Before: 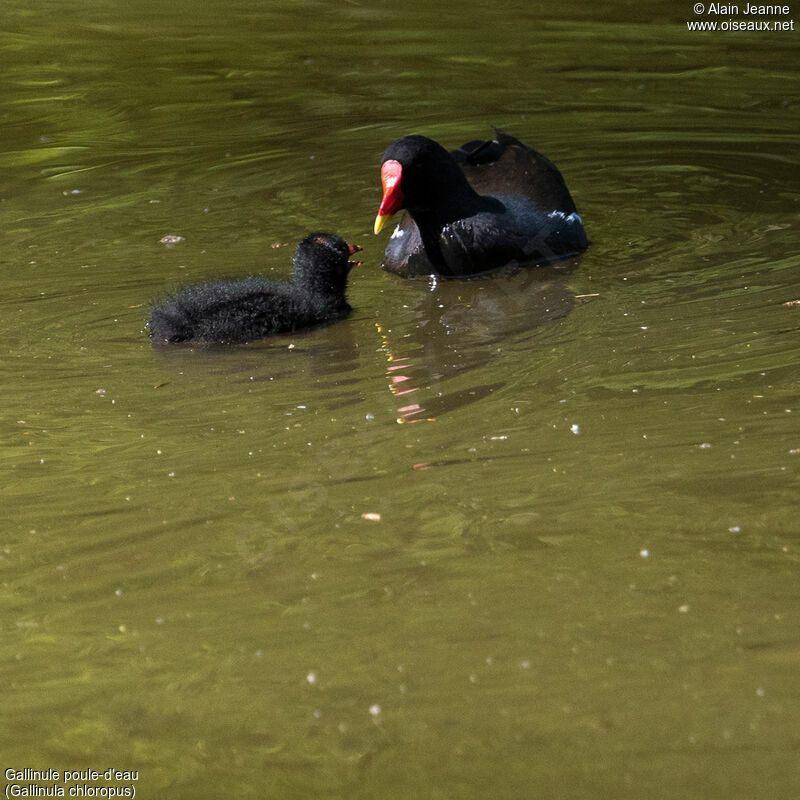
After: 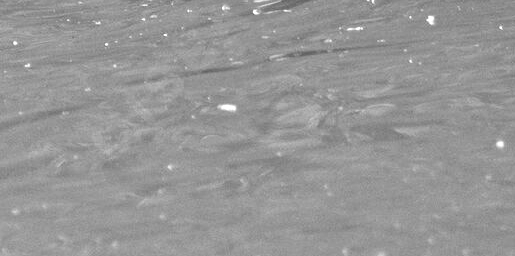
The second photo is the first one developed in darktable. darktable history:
crop: left 18.091%, top 51.13%, right 17.525%, bottom 16.85%
monochrome: on, module defaults
tone equalizer: -7 EV 0.15 EV, -6 EV 0.6 EV, -5 EV 1.15 EV, -4 EV 1.33 EV, -3 EV 1.15 EV, -2 EV 0.6 EV, -1 EV 0.15 EV, mask exposure compensation -0.5 EV
